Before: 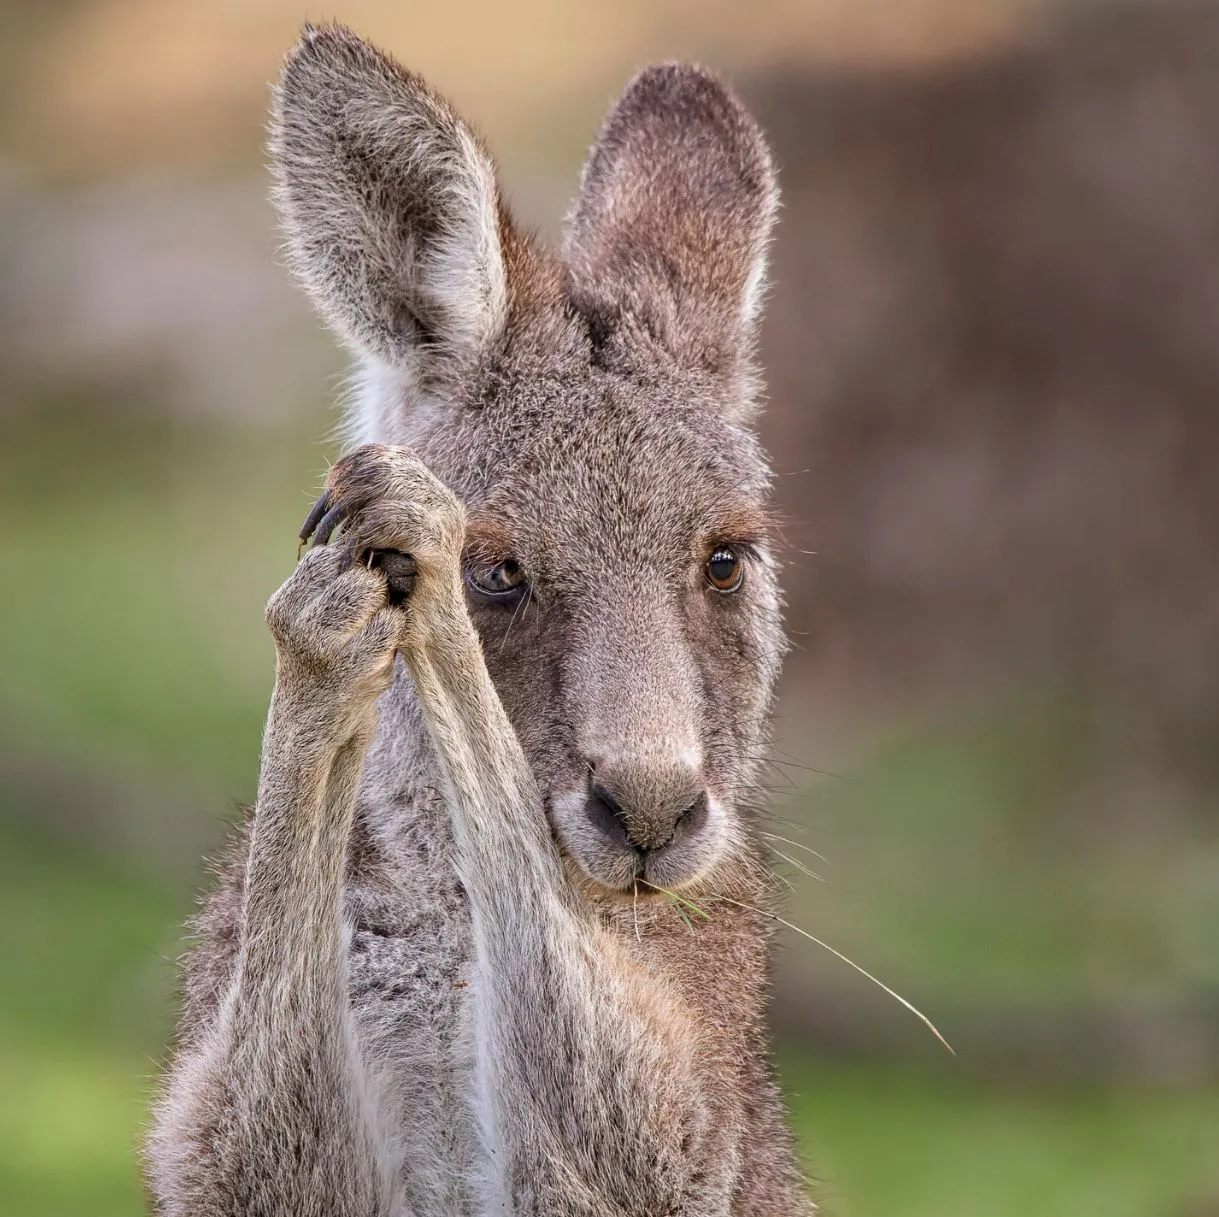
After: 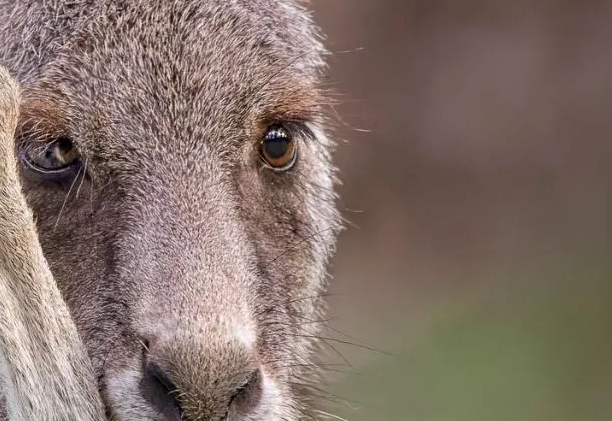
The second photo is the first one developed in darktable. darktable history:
crop: left 36.607%, top 34.735%, right 13.146%, bottom 30.611%
tone equalizer: on, module defaults
